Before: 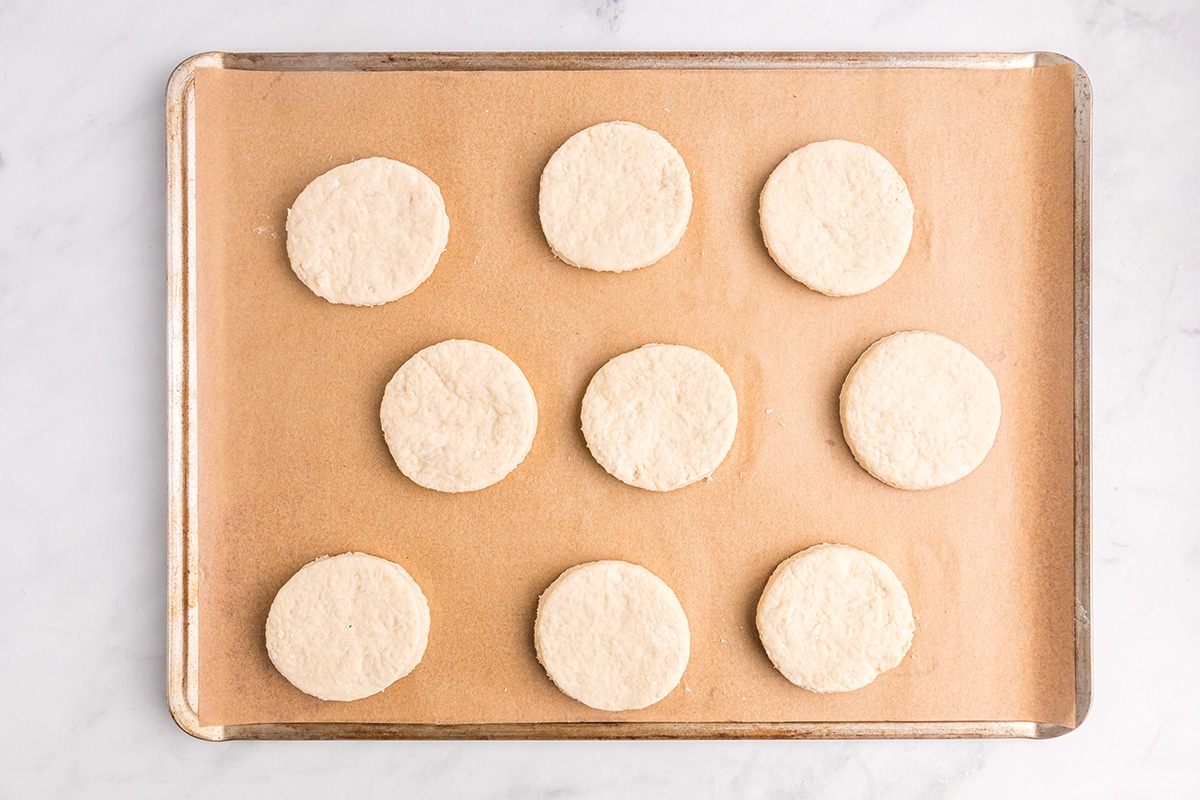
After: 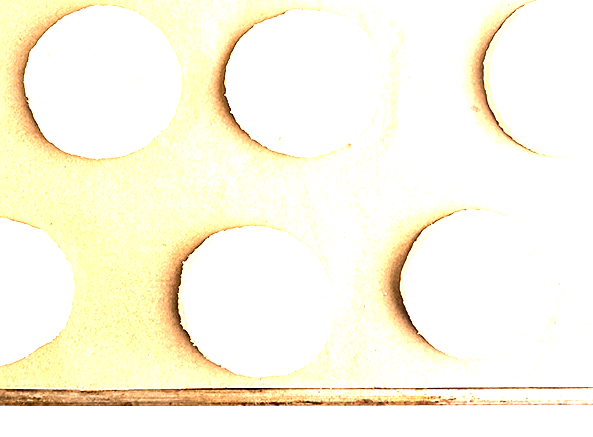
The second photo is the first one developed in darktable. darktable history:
exposure: black level correction 0, exposure 0.68 EV, compensate exposure bias true, compensate highlight preservation false
crop: left 29.672%, top 41.786%, right 20.851%, bottom 3.487%
tone equalizer: -8 EV -1.08 EV, -7 EV -1.01 EV, -6 EV -0.867 EV, -5 EV -0.578 EV, -3 EV 0.578 EV, -2 EV 0.867 EV, -1 EV 1.01 EV, +0 EV 1.08 EV, edges refinement/feathering 500, mask exposure compensation -1.57 EV, preserve details no
sharpen: on, module defaults
contrast equalizer: y [[0.5 ×4, 0.467, 0.376], [0.5 ×6], [0.5 ×6], [0 ×6], [0 ×6]]
